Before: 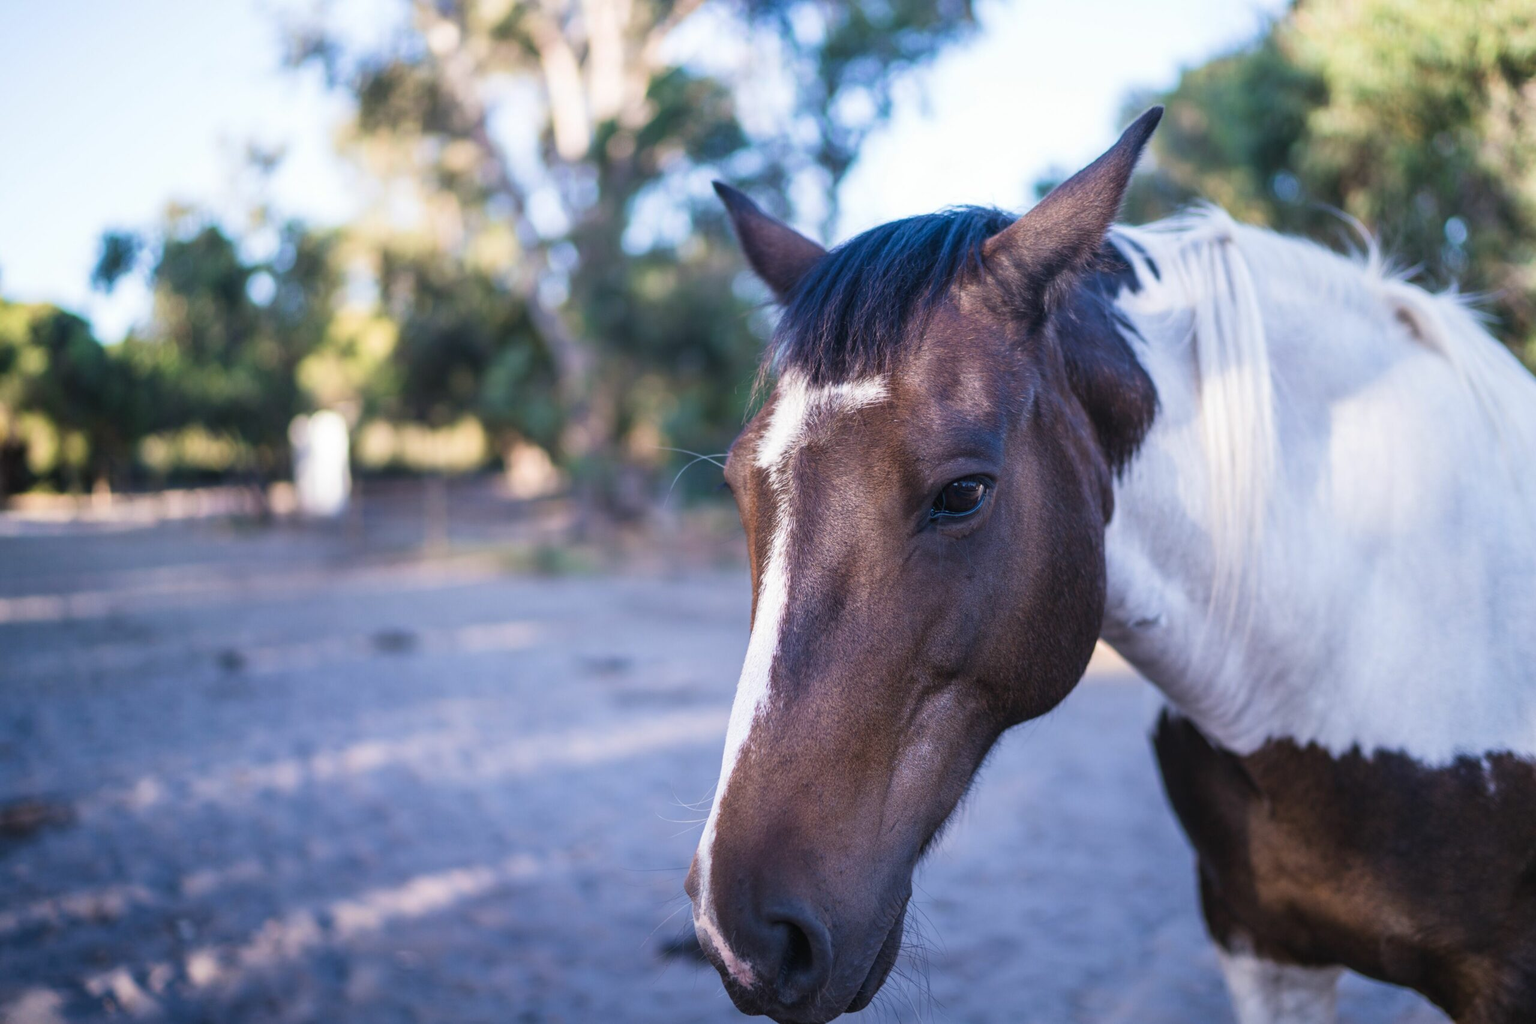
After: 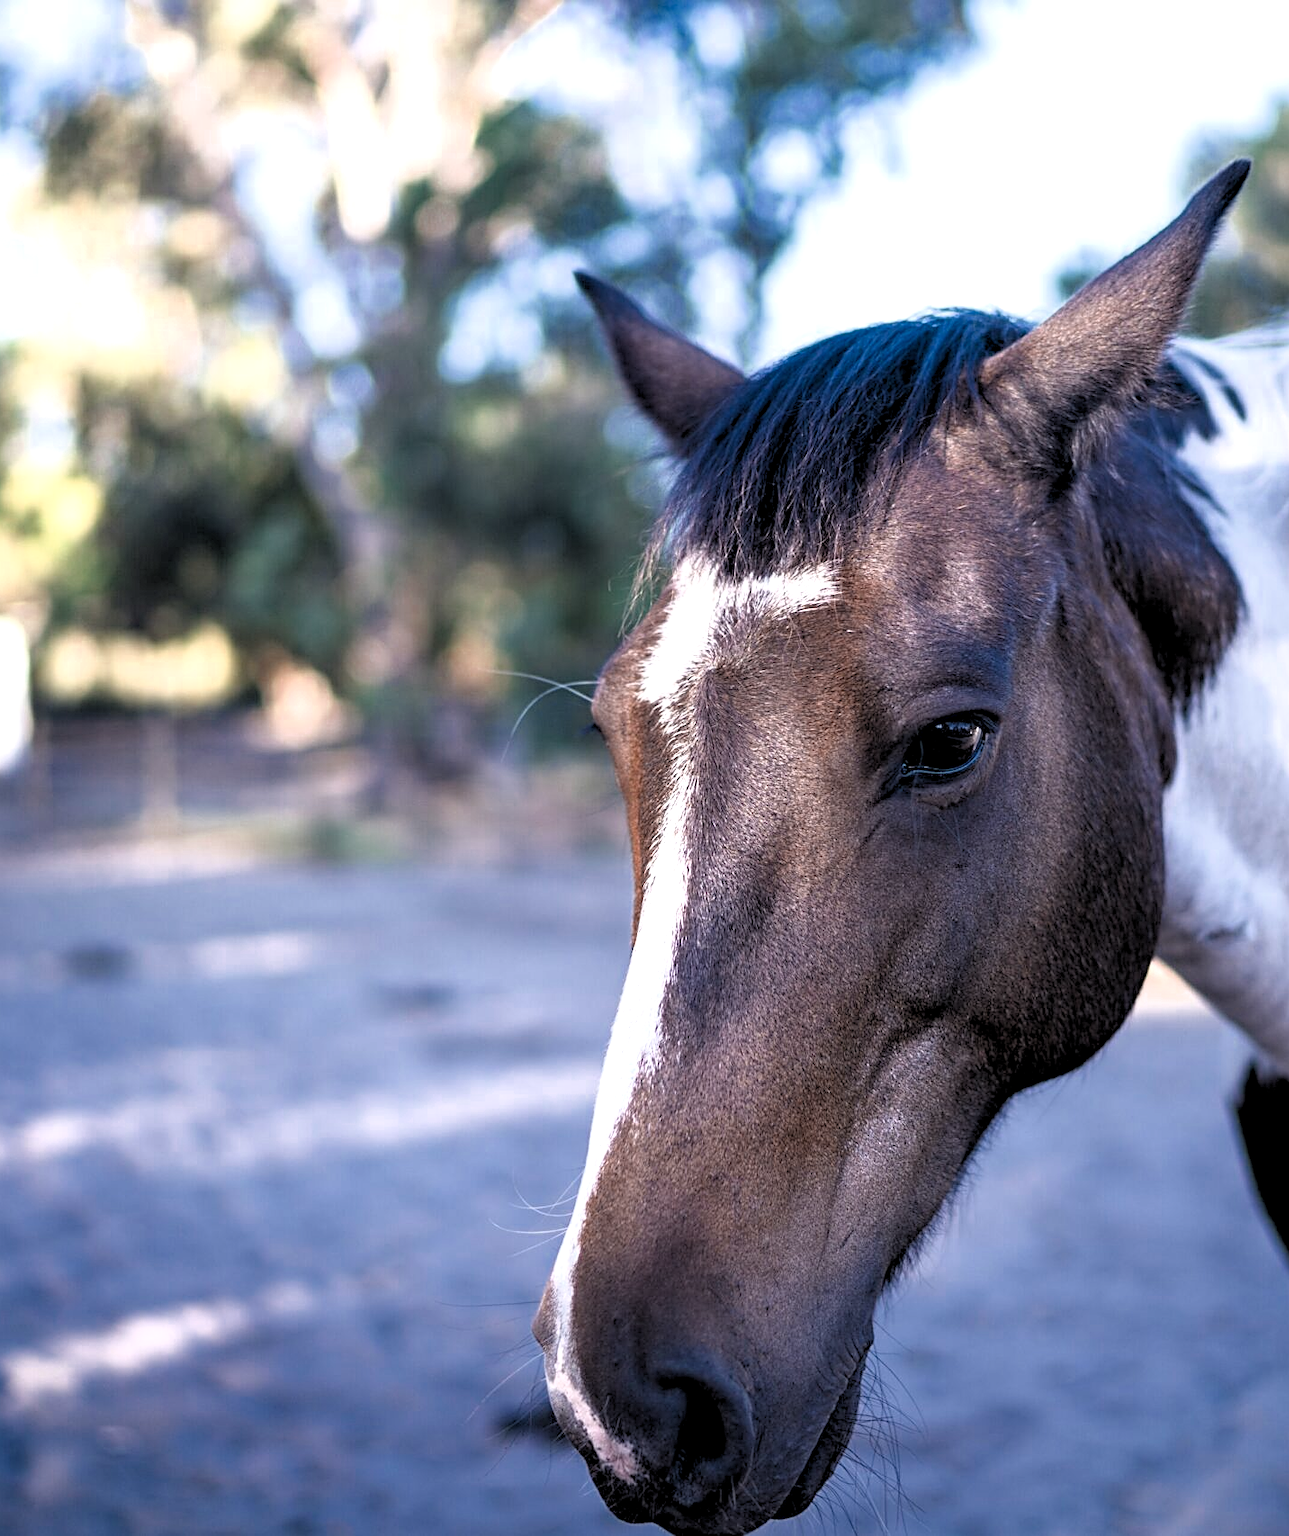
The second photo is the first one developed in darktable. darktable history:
exposure: black level correction 0, exposure 0.593 EV, compensate highlight preservation false
crop: left 21.48%, right 22.534%
sharpen: amount 0.489
haze removal: compatibility mode true, adaptive false
base curve: curves: ch0 [(0.017, 0) (0.425, 0.441) (0.844, 0.933) (1, 1)]
tone equalizer: edges refinement/feathering 500, mask exposure compensation -1.57 EV, preserve details no
color zones: curves: ch0 [(0, 0.5) (0.125, 0.4) (0.25, 0.5) (0.375, 0.4) (0.5, 0.4) (0.625, 0.35) (0.75, 0.35) (0.875, 0.5)]; ch1 [(0, 0.35) (0.125, 0.45) (0.25, 0.35) (0.375, 0.35) (0.5, 0.35) (0.625, 0.35) (0.75, 0.45) (0.875, 0.35)]; ch2 [(0, 0.6) (0.125, 0.5) (0.25, 0.5) (0.375, 0.6) (0.5, 0.6) (0.625, 0.5) (0.75, 0.5) (0.875, 0.5)]
